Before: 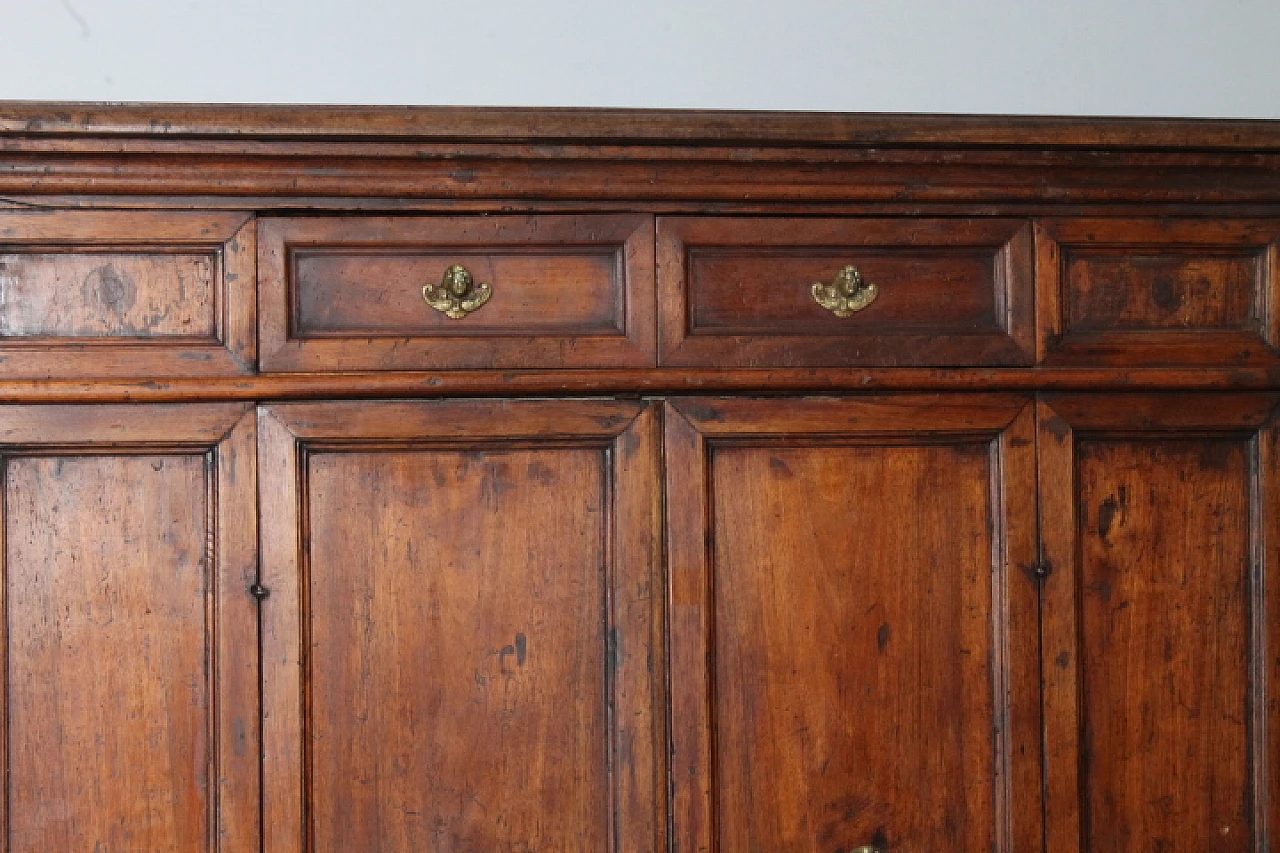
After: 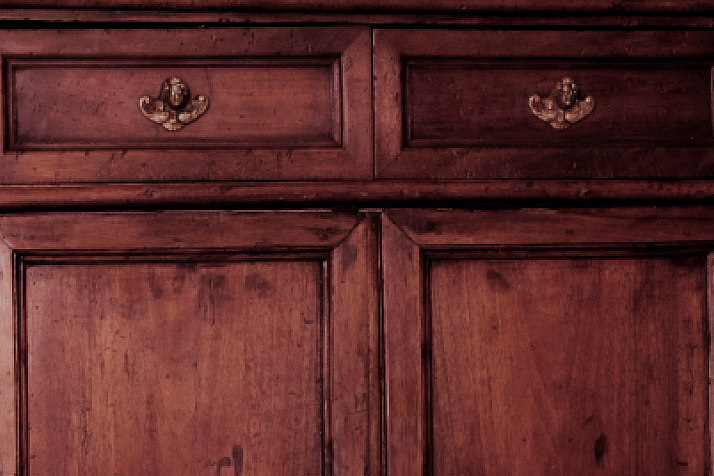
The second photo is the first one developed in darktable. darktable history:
crop and rotate: left 22.13%, top 22.054%, right 22.026%, bottom 22.102%
filmic rgb: middle gray luminance 29%, black relative exposure -10.3 EV, white relative exposure 5.5 EV, threshold 6 EV, target black luminance 0%, hardness 3.95, latitude 2.04%, contrast 1.132, highlights saturation mix 5%, shadows ↔ highlights balance 15.11%, add noise in highlights 0, preserve chrominance no, color science v3 (2019), use custom middle-gray values true, iterations of high-quality reconstruction 0, contrast in highlights soft, enable highlight reconstruction true
split-toning: highlights › hue 187.2°, highlights › saturation 0.83, balance -68.05, compress 56.43%
